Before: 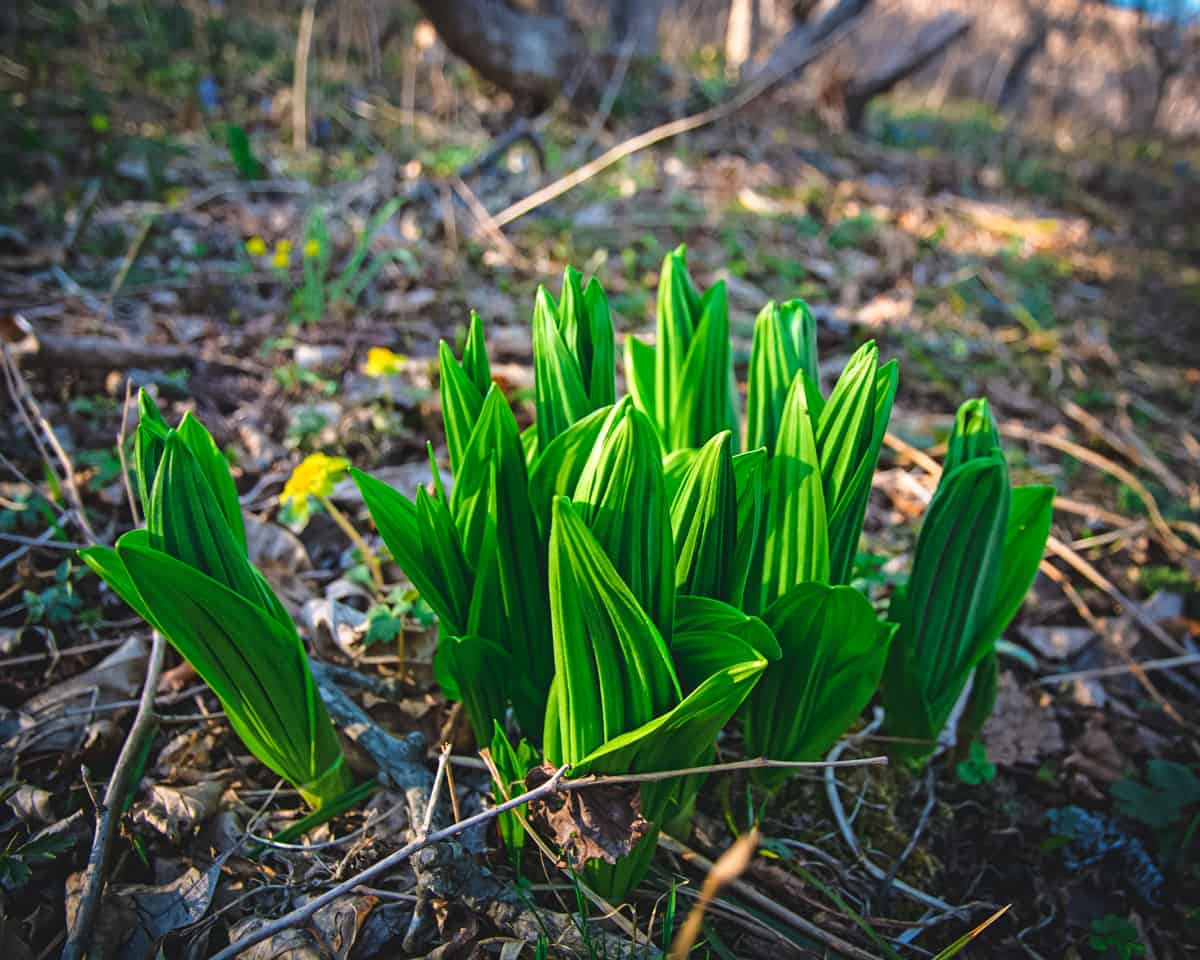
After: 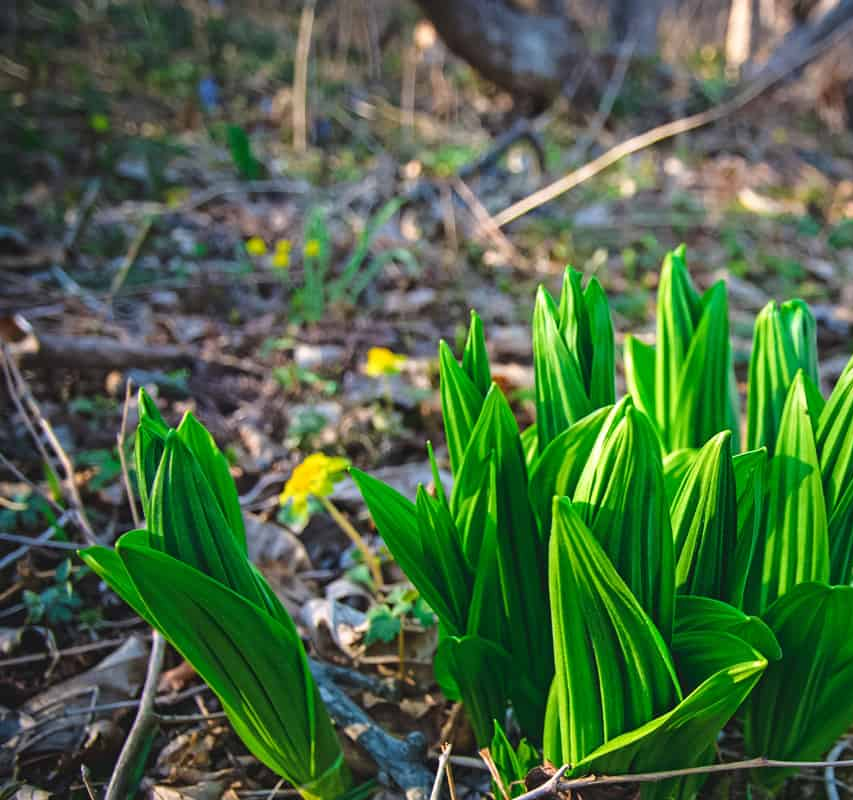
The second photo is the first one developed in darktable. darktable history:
crop: right 28.885%, bottom 16.626%
